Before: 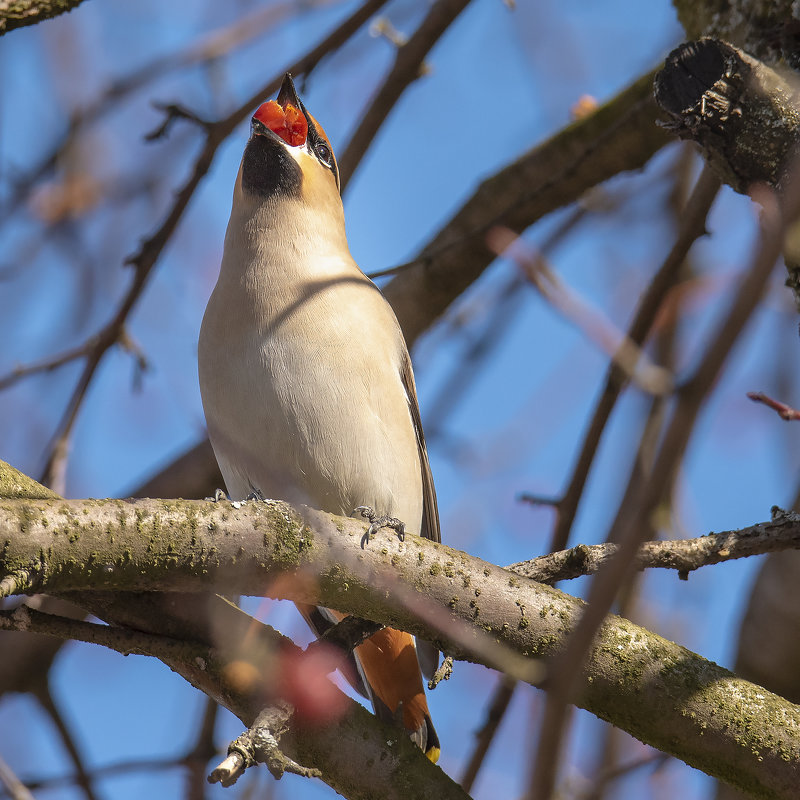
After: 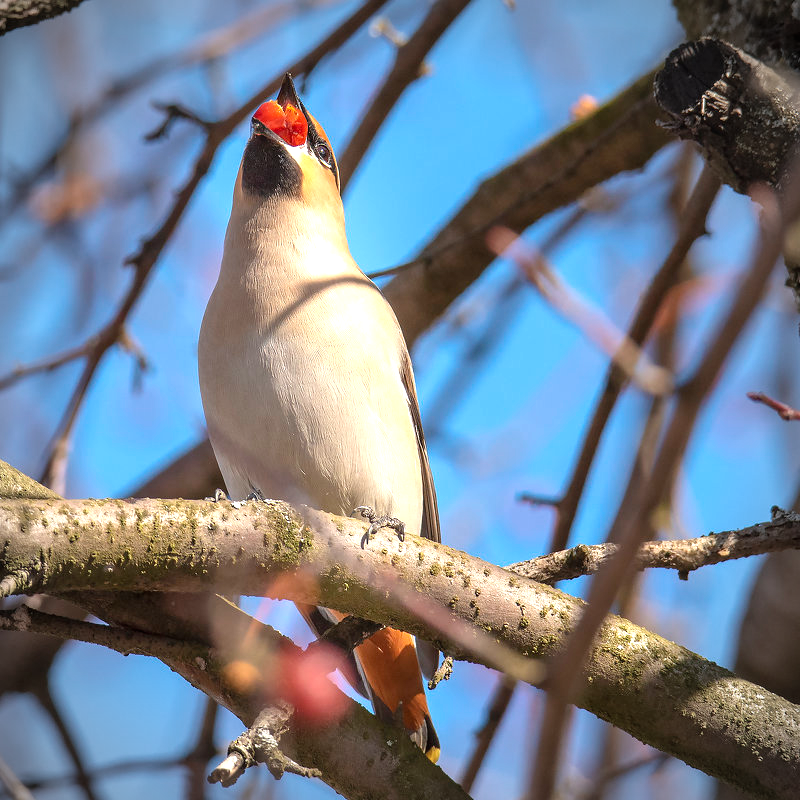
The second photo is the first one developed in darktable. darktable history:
exposure: black level correction 0, exposure 1 EV, compensate exposure bias true, compensate highlight preservation false
vignetting: on, module defaults
